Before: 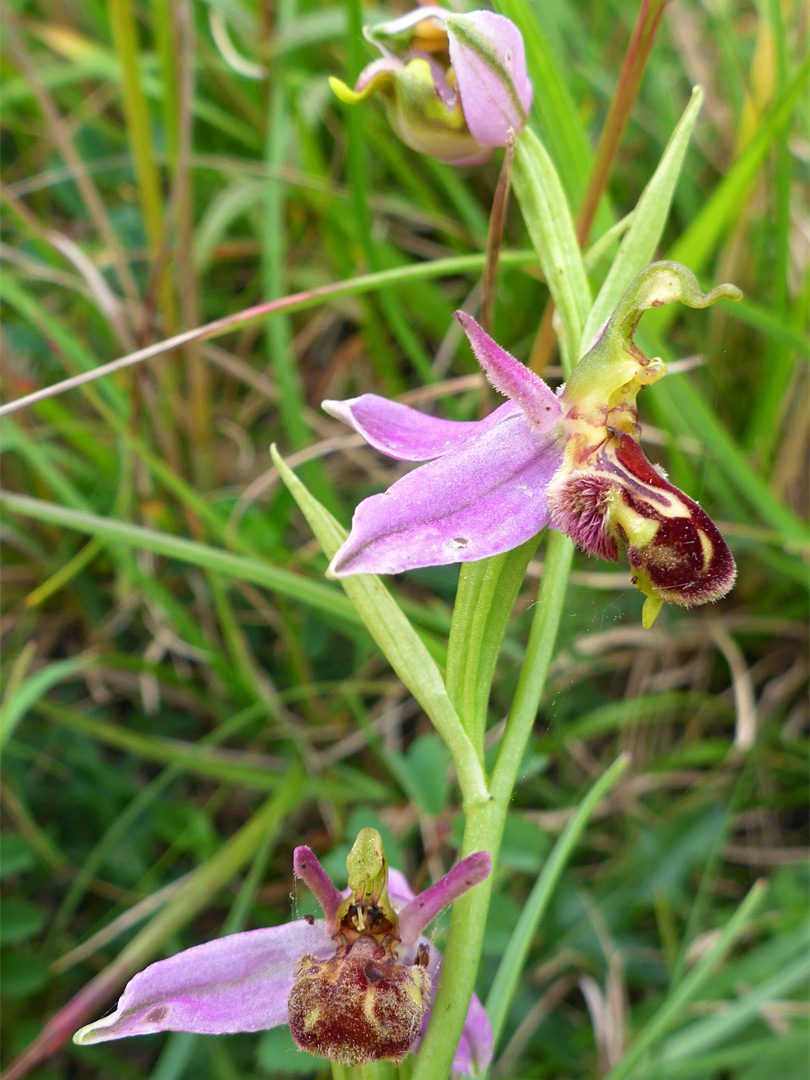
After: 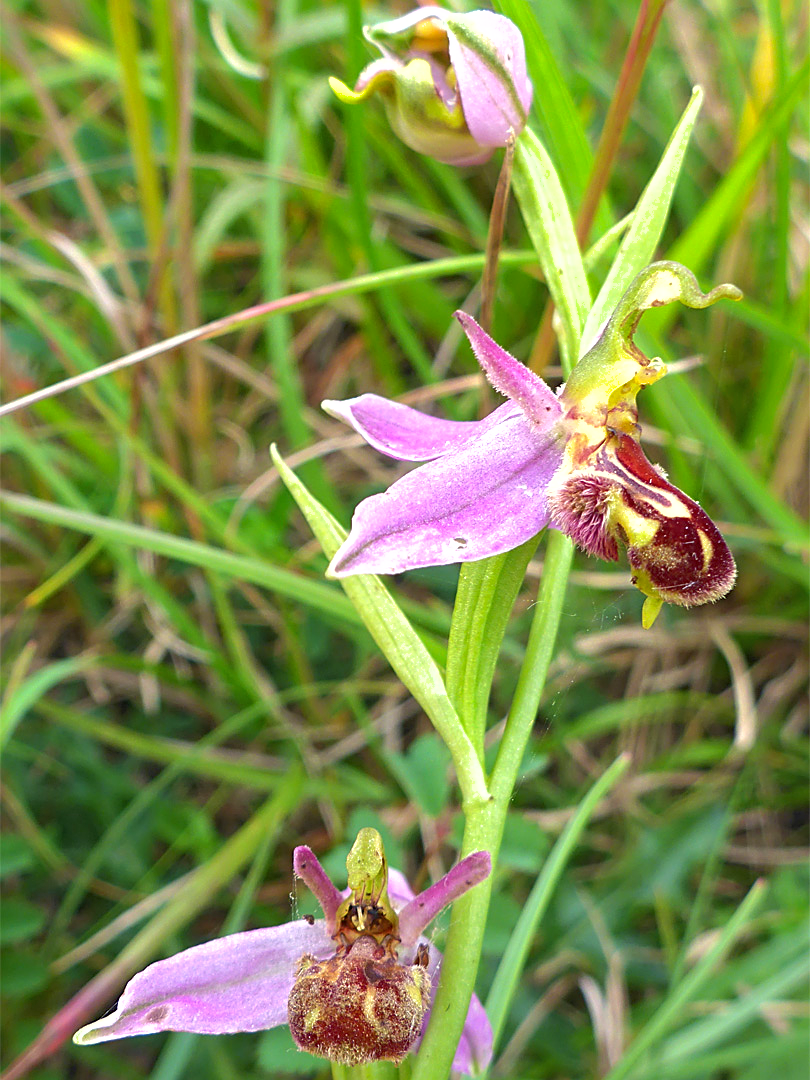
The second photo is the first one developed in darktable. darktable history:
sharpen: on, module defaults
exposure: exposure 0.507 EV, compensate highlight preservation false
shadows and highlights: on, module defaults
